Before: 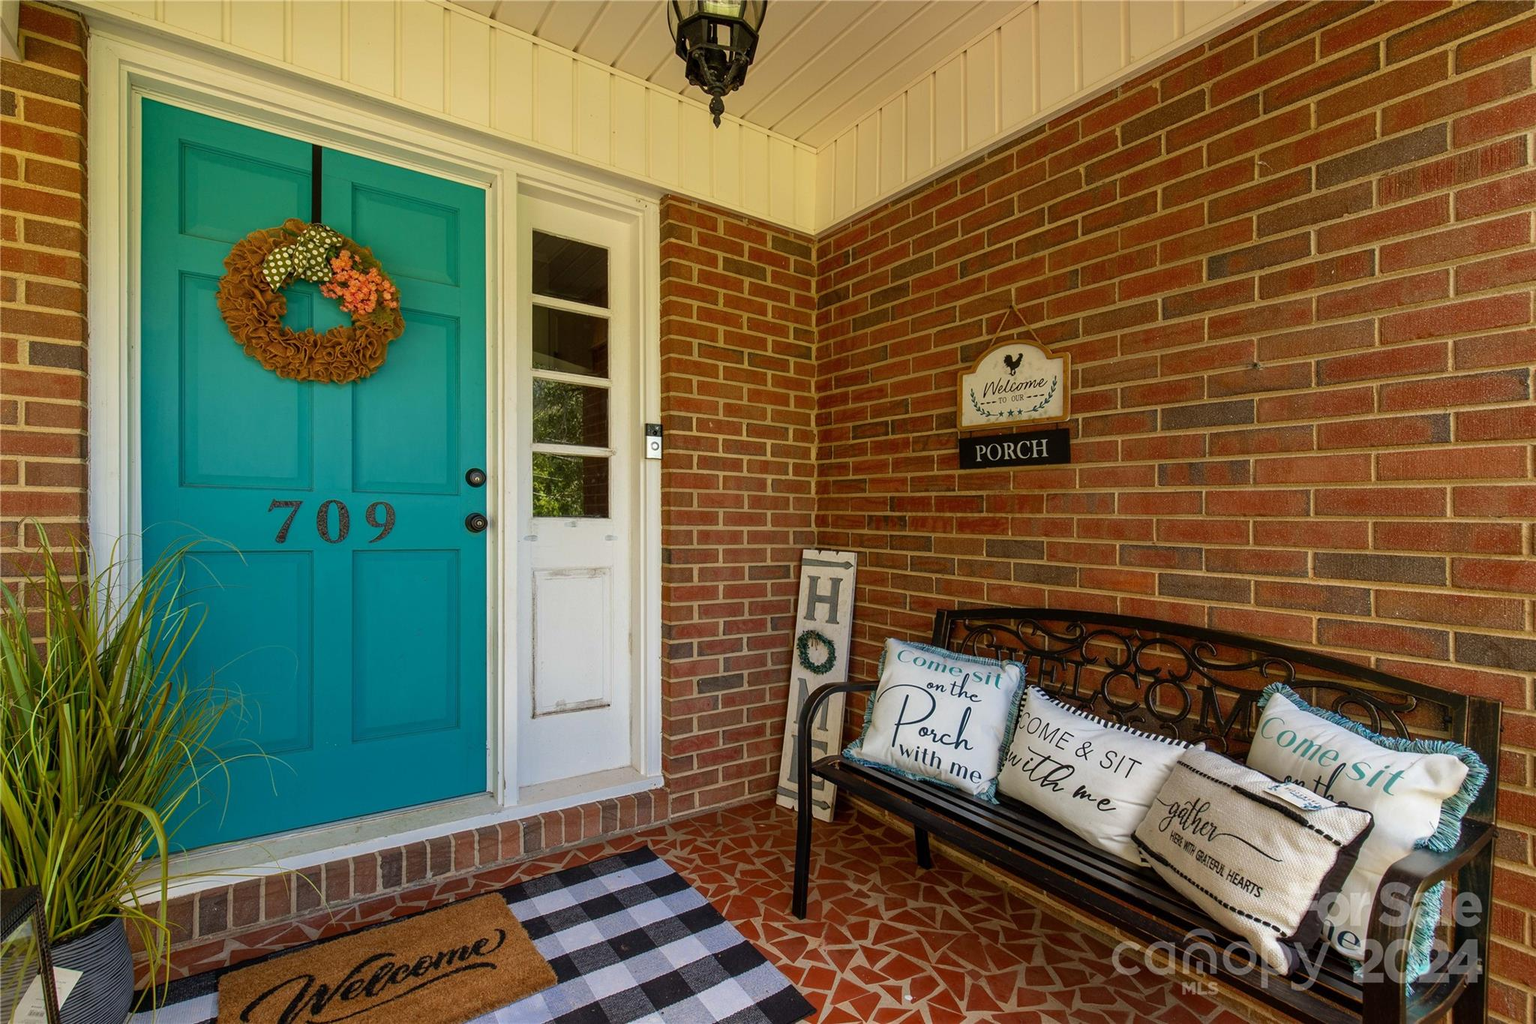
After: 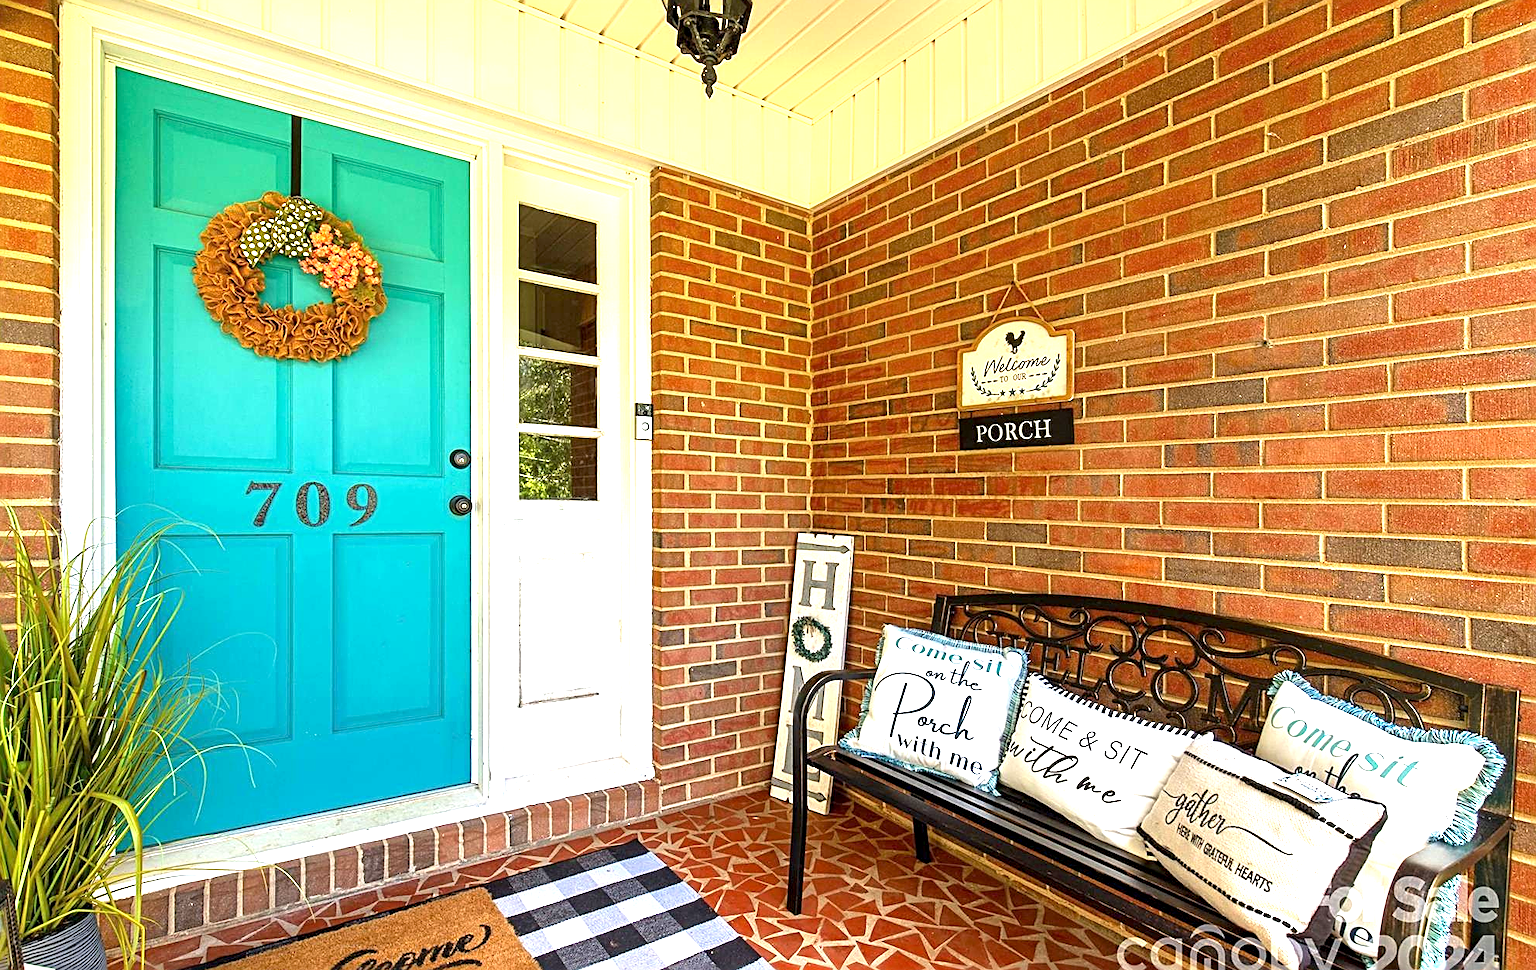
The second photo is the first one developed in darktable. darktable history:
exposure: black level correction 0.001, exposure 1.735 EV, compensate highlight preservation false
crop: left 1.964%, top 3.251%, right 1.122%, bottom 4.933%
sharpen: radius 2.543, amount 0.636
